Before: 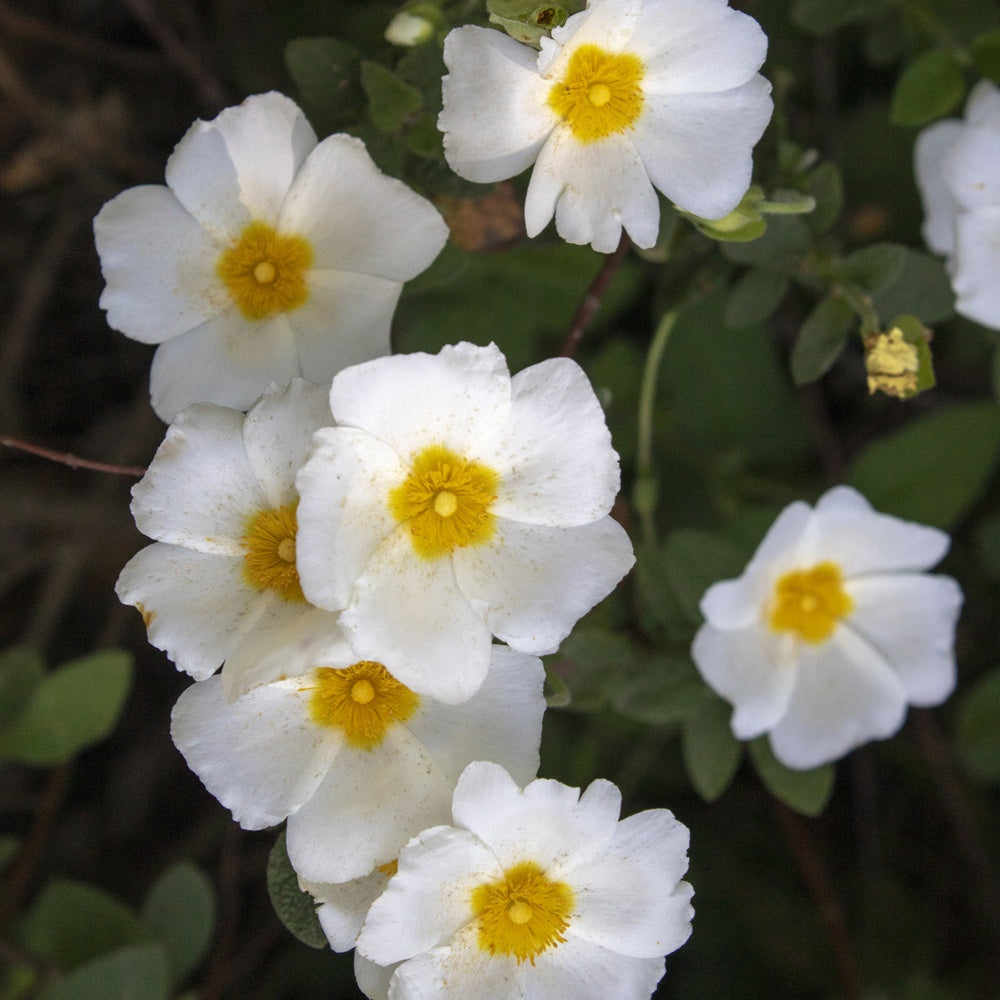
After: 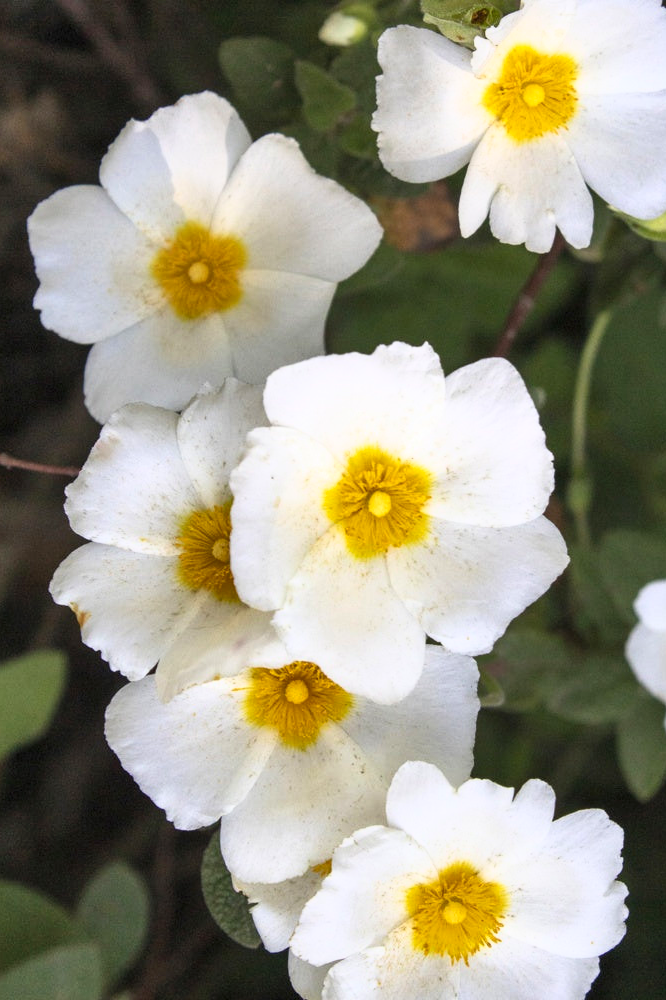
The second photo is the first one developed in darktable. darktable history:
crop and rotate: left 6.617%, right 26.717%
base curve: curves: ch0 [(0, 0) (0.557, 0.834) (1, 1)]
shadows and highlights: soften with gaussian
